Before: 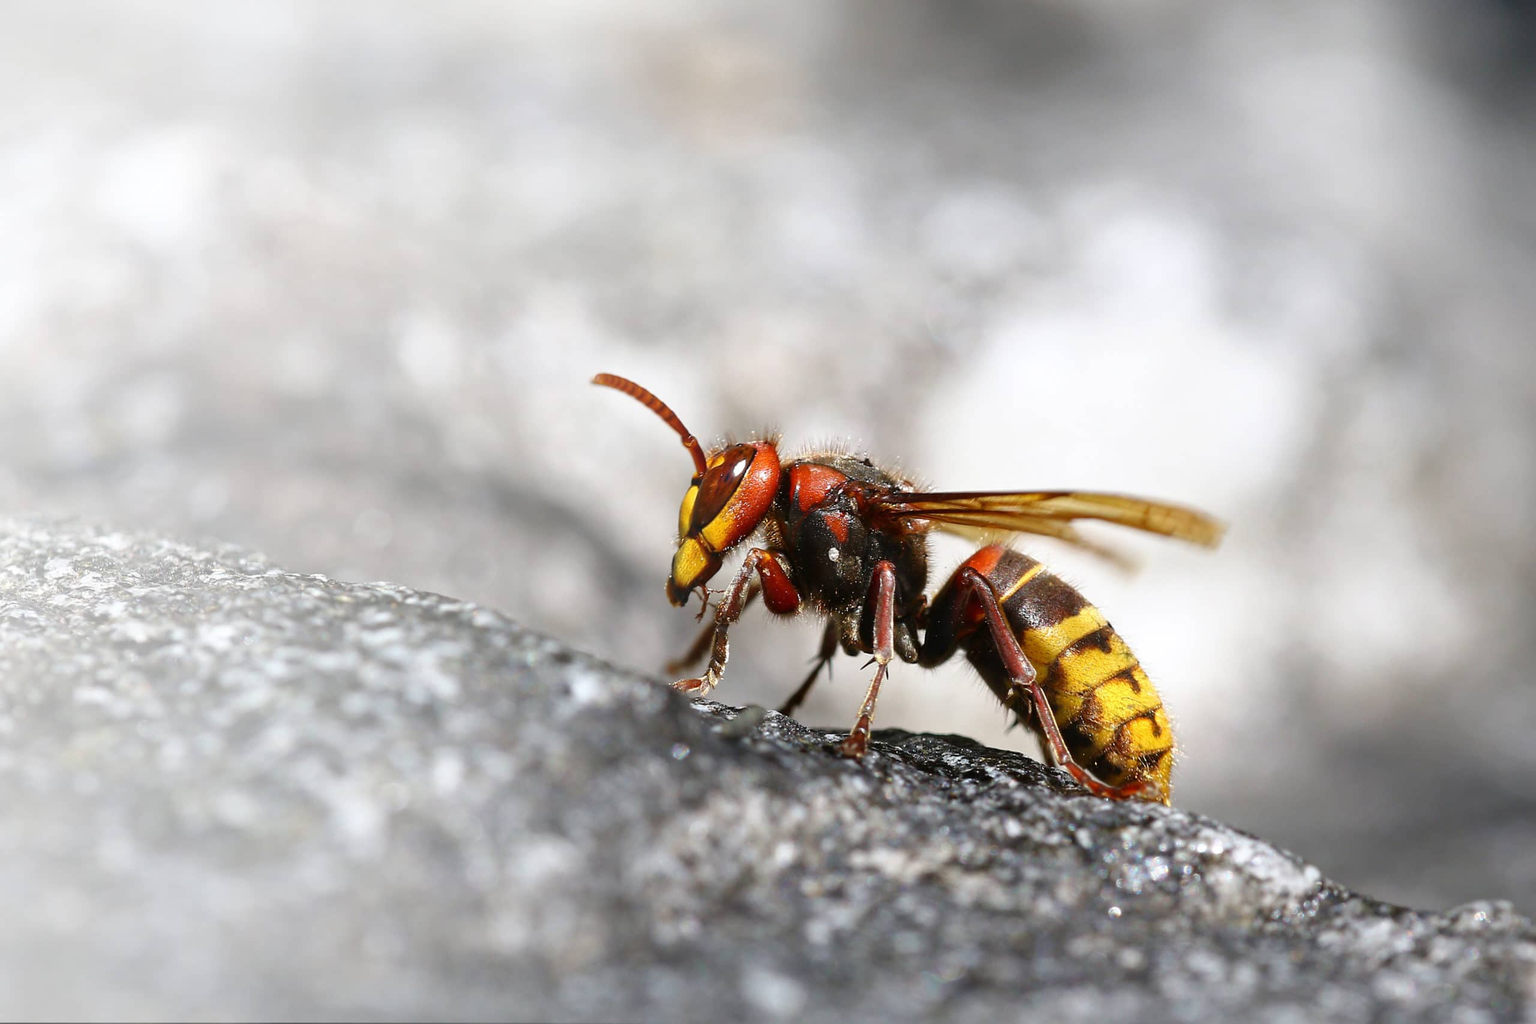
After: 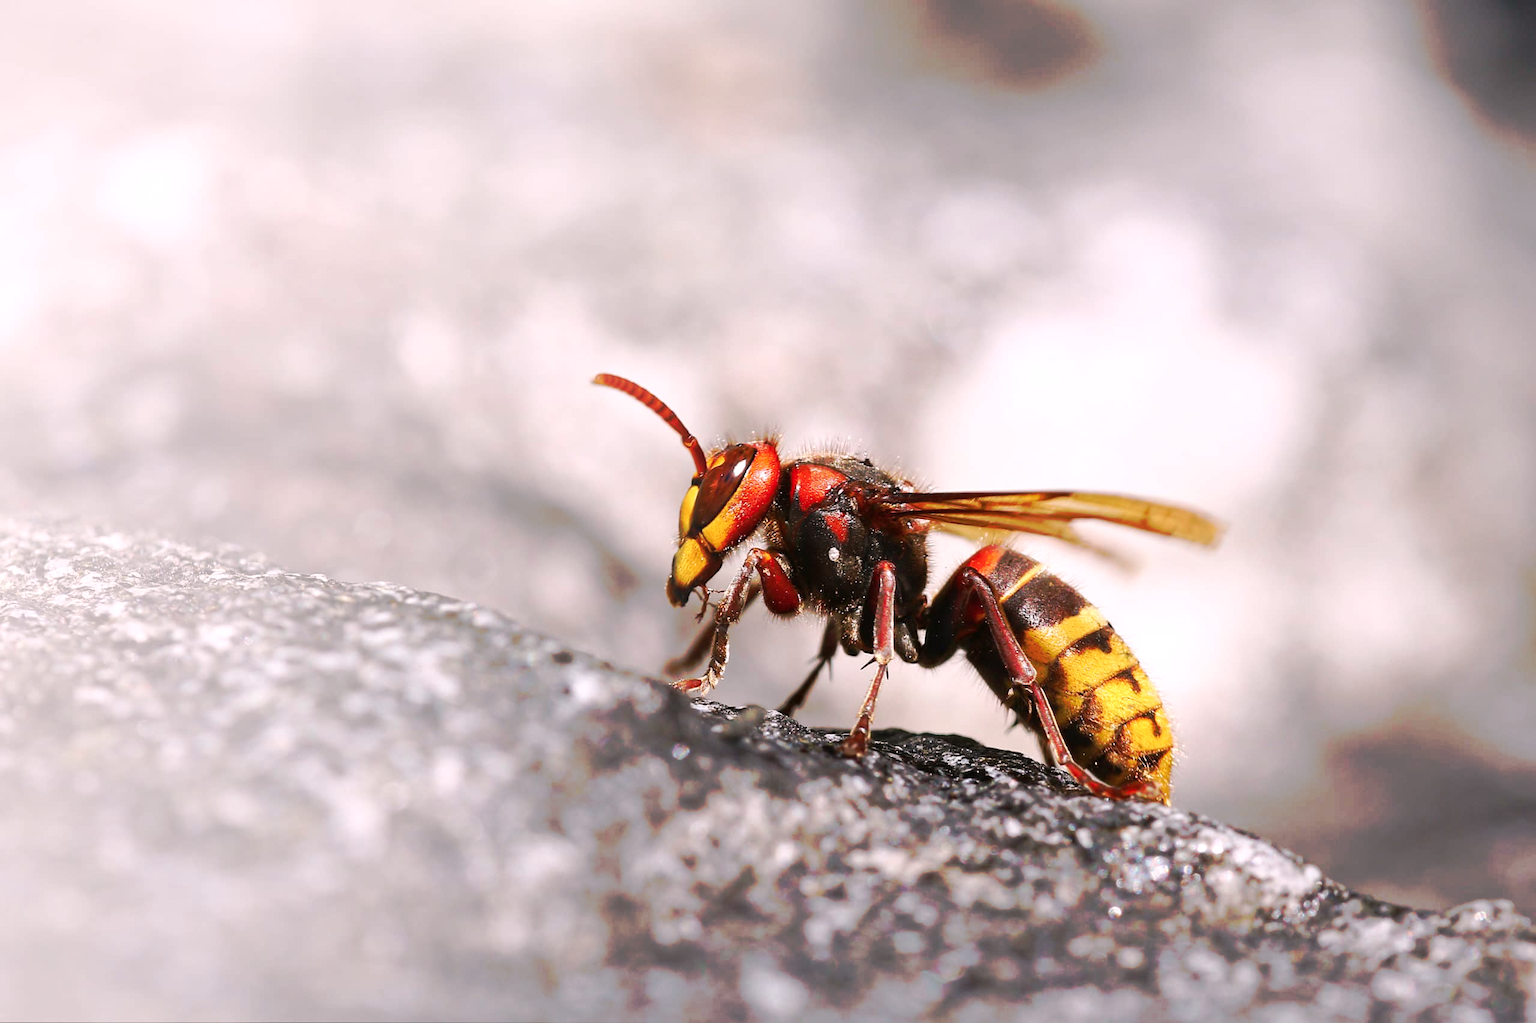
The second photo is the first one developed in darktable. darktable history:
tone curve: curves: ch0 [(0, 0) (0.003, 0.003) (0.011, 0.011) (0.025, 0.024) (0.044, 0.044) (0.069, 0.068) (0.1, 0.098) (0.136, 0.133) (0.177, 0.174) (0.224, 0.22) (0.277, 0.272) (0.335, 0.329) (0.399, 0.392) (0.468, 0.46) (0.543, 0.607) (0.623, 0.676) (0.709, 0.75) (0.801, 0.828) (0.898, 0.912) (1, 1)], preserve colors none
white balance: red 1.127, blue 0.943
color correction: highlights a* -0.772, highlights b* -8.92
exposure: compensate highlight preservation false
